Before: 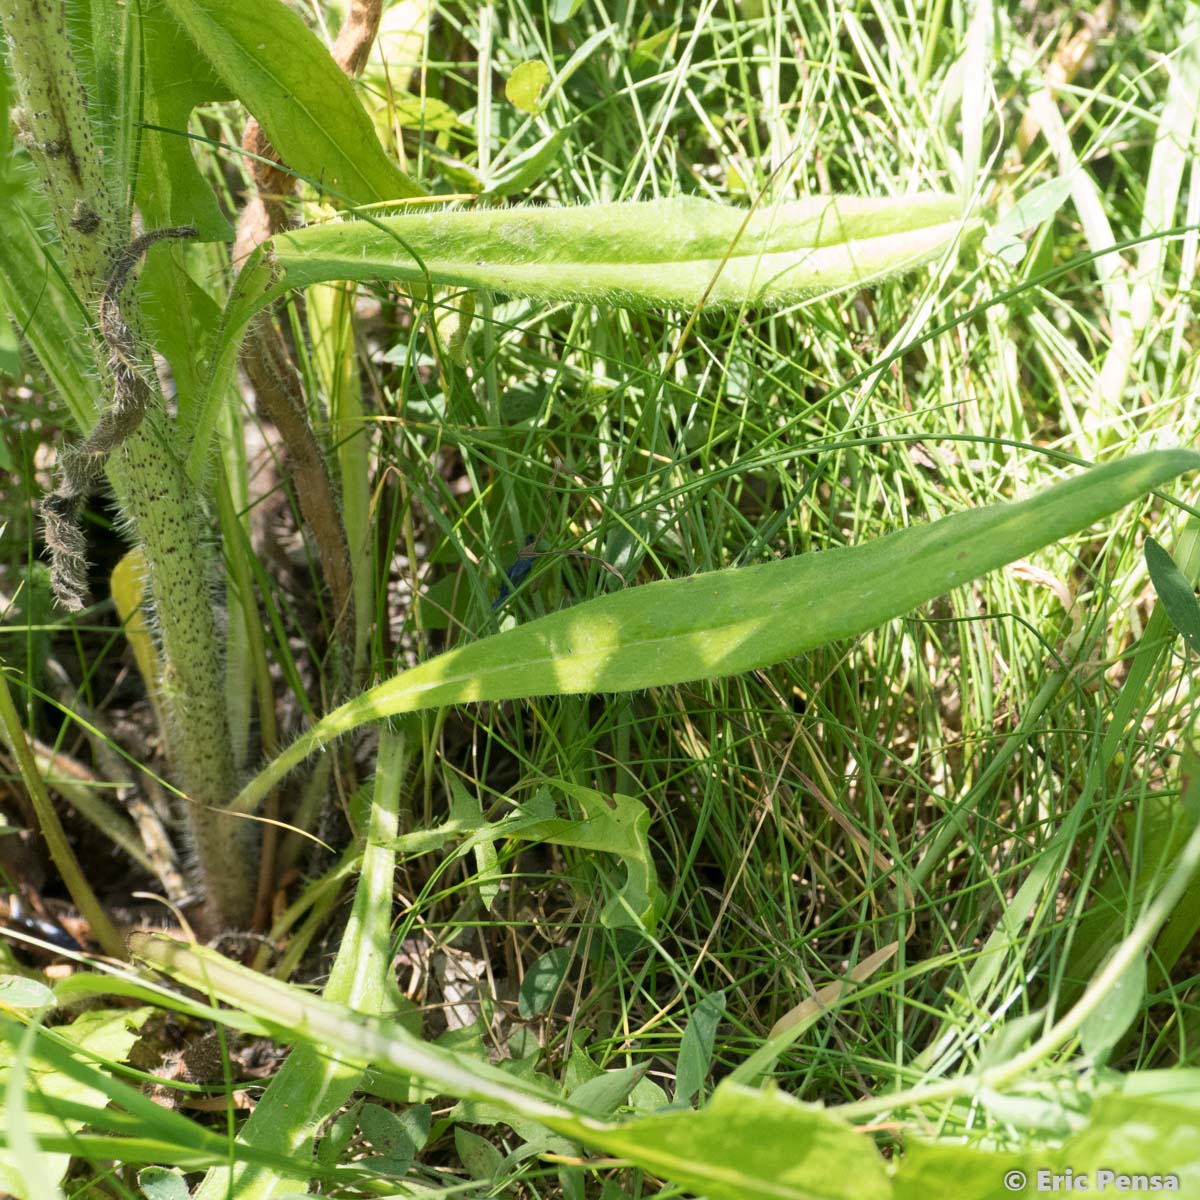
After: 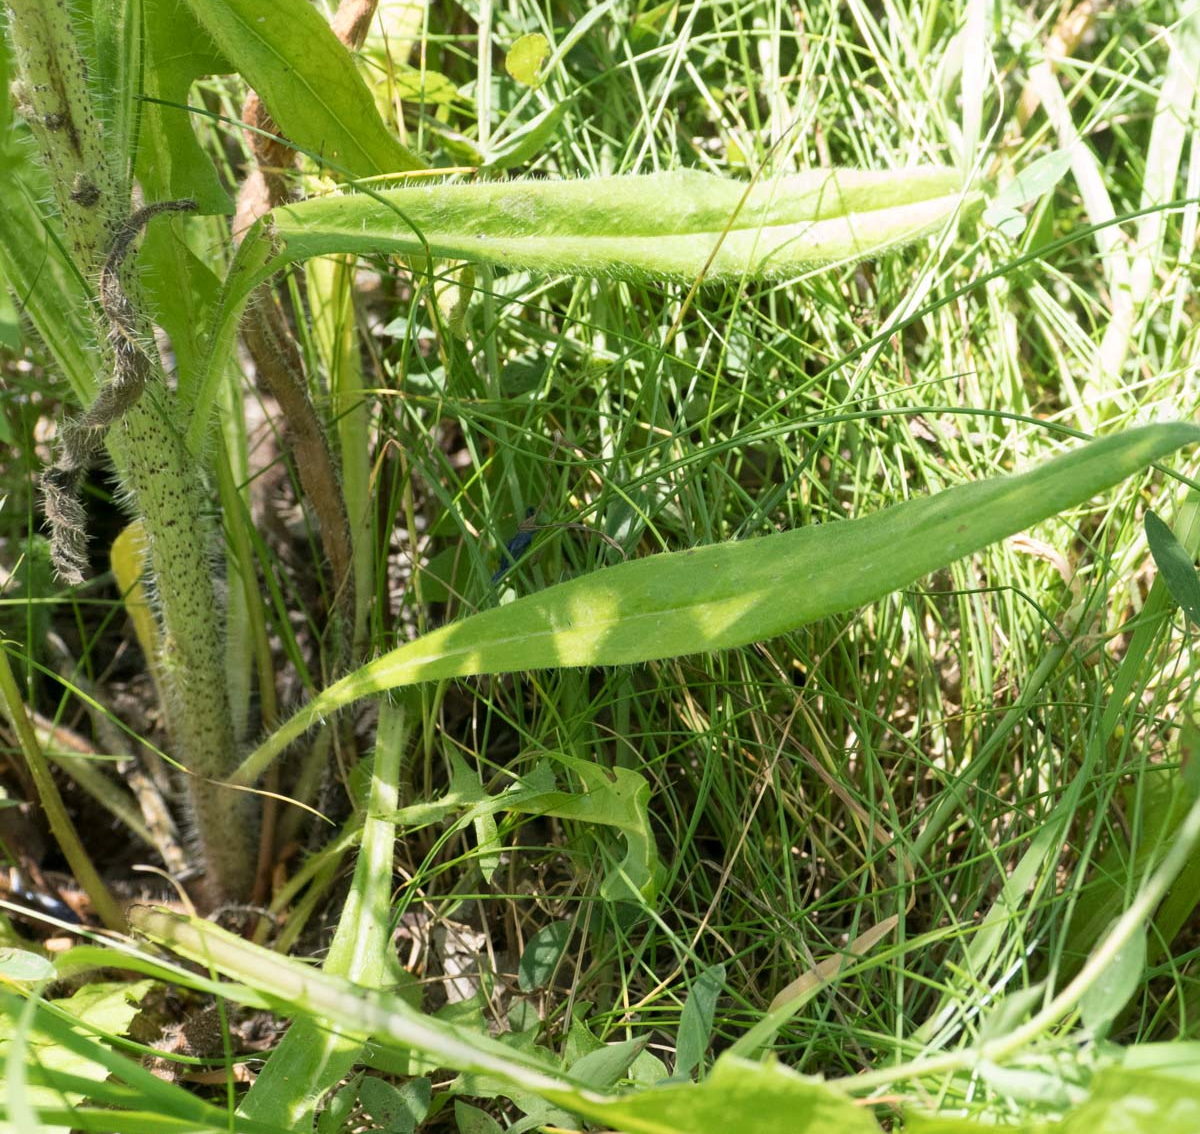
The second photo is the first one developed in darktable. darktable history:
crop and rotate: top 2.278%, bottom 3.181%
